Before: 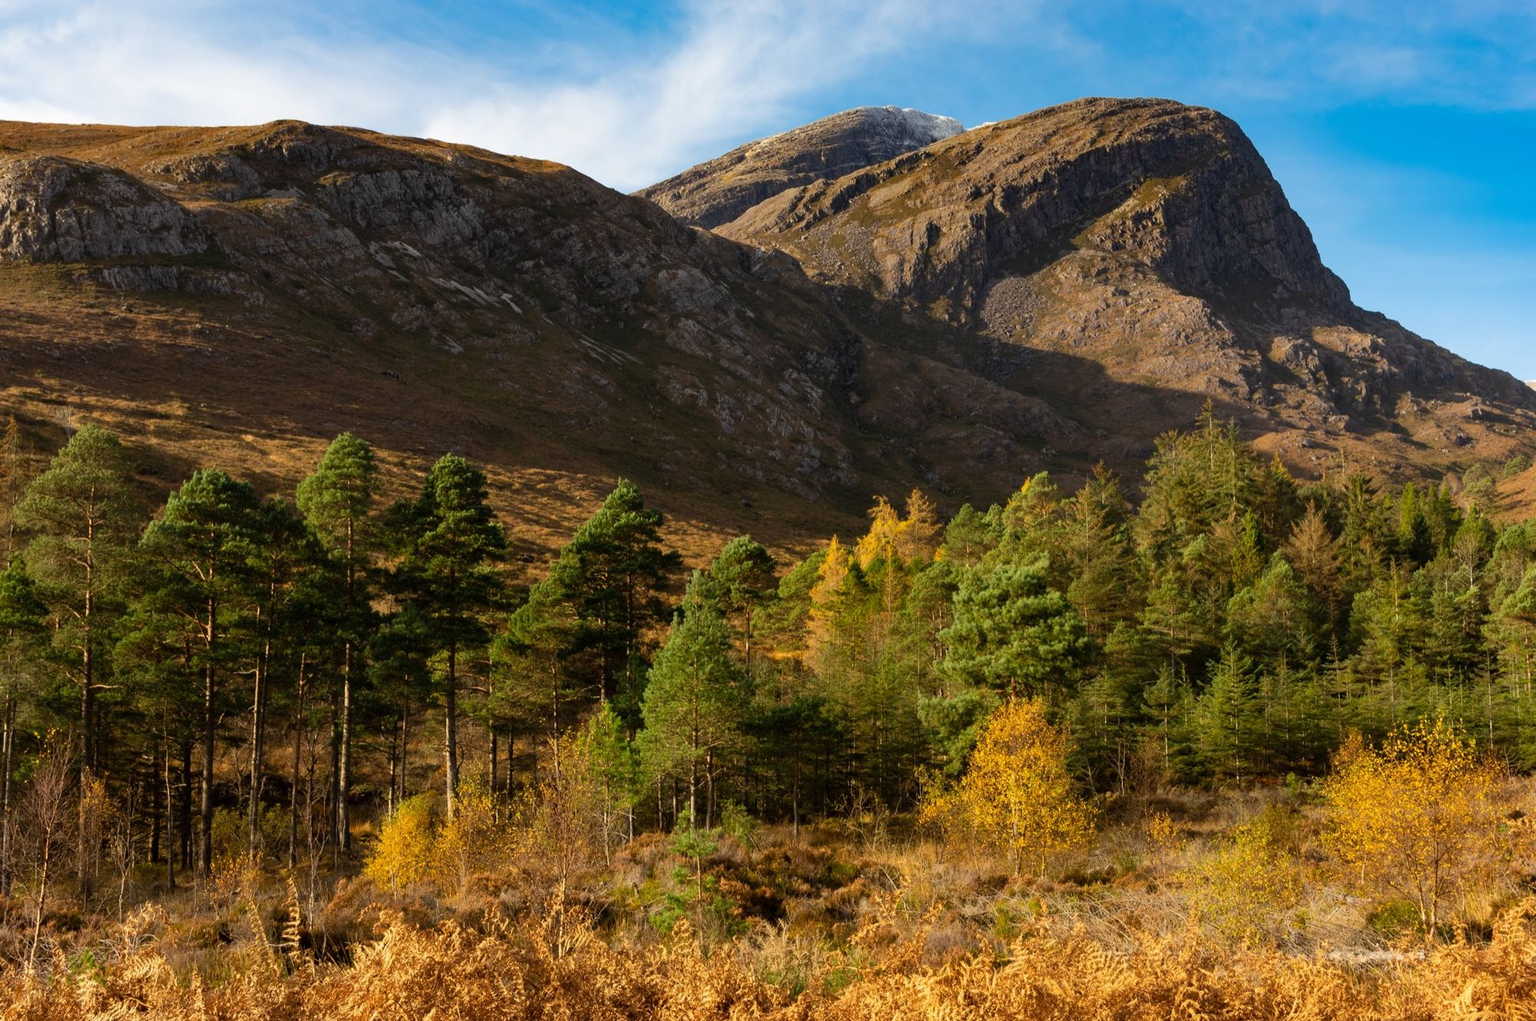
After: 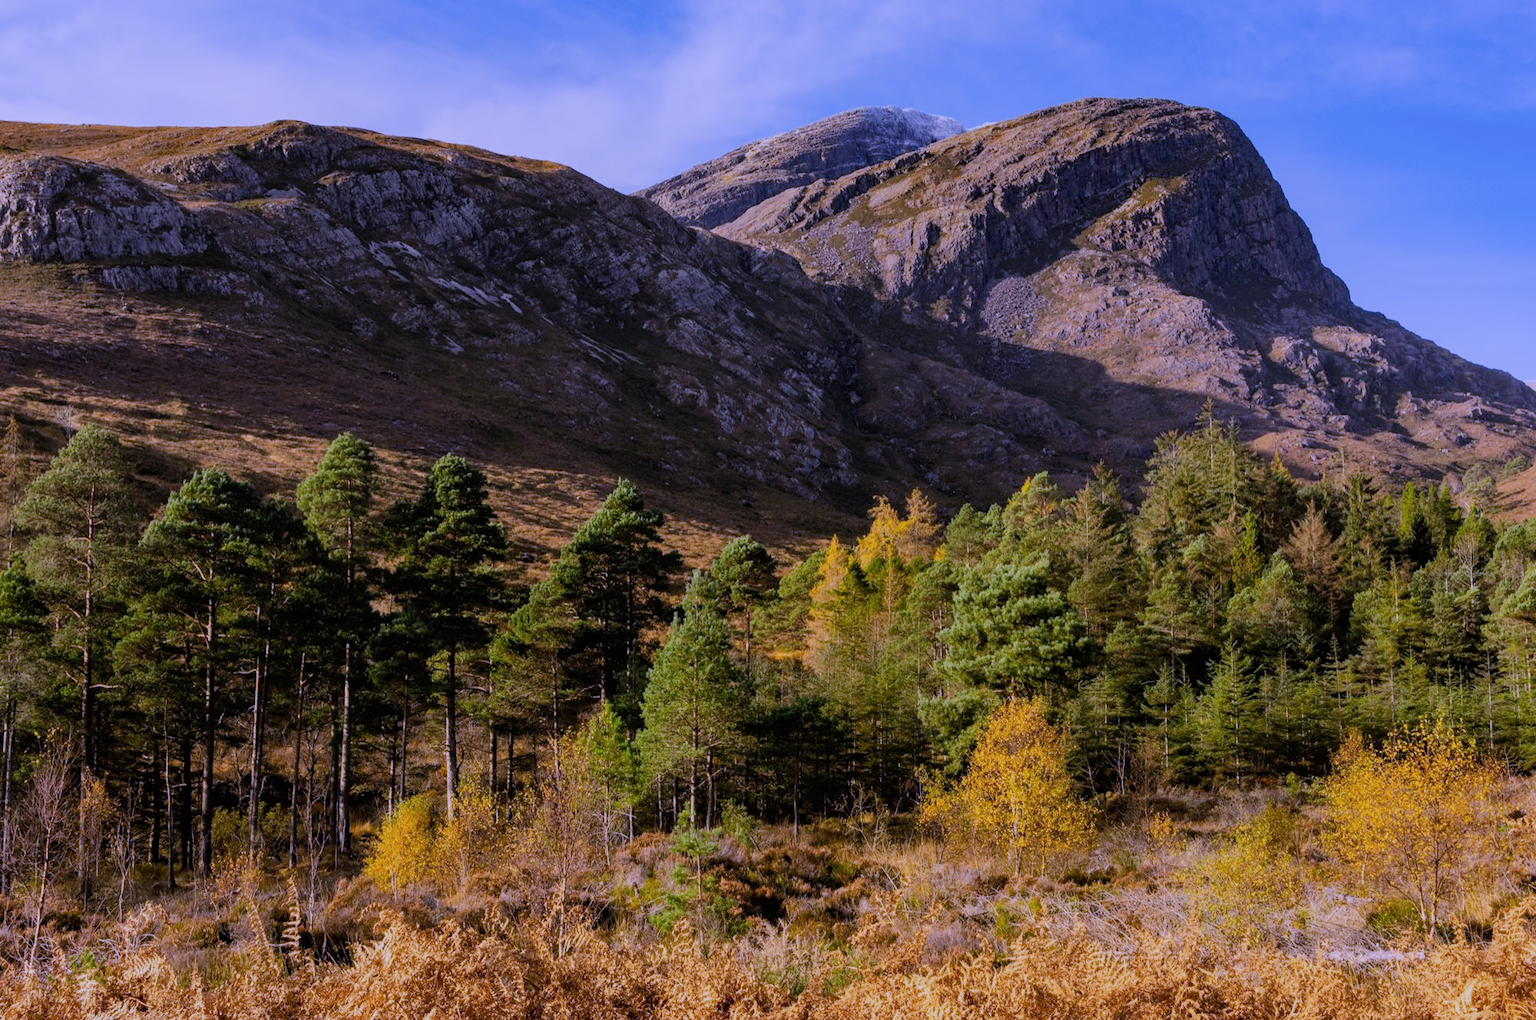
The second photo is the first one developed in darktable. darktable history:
filmic rgb: black relative exposure -7.65 EV, white relative exposure 4.56 EV, hardness 3.61
local contrast: detail 110%
white balance: red 0.98, blue 1.61
